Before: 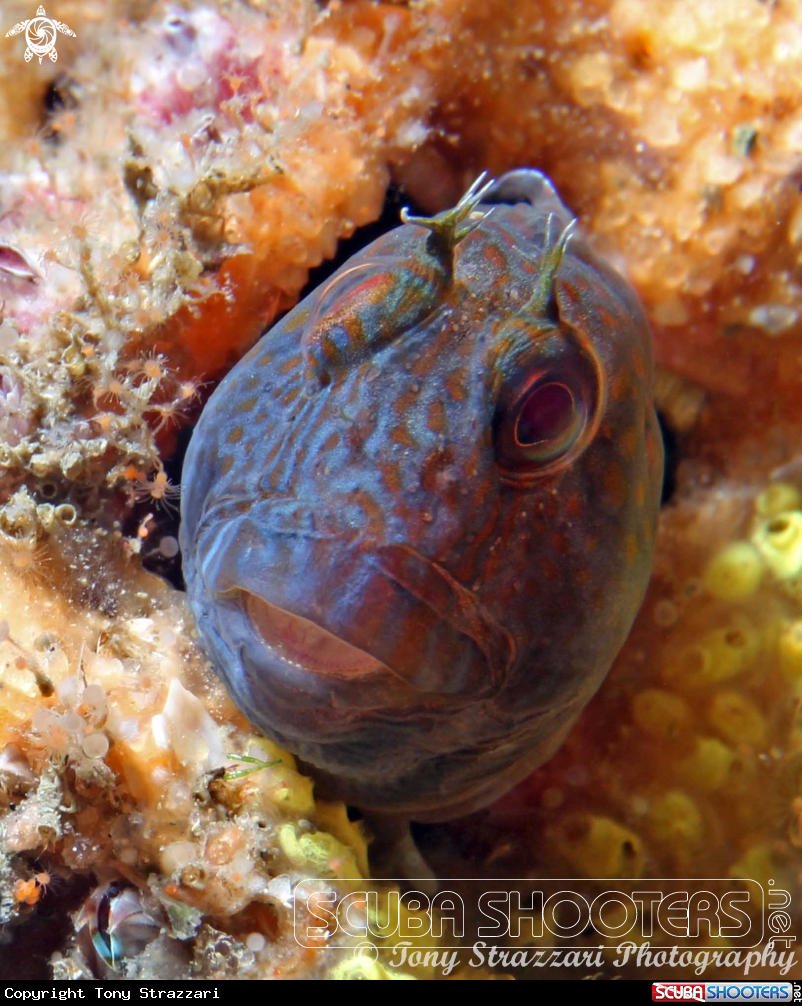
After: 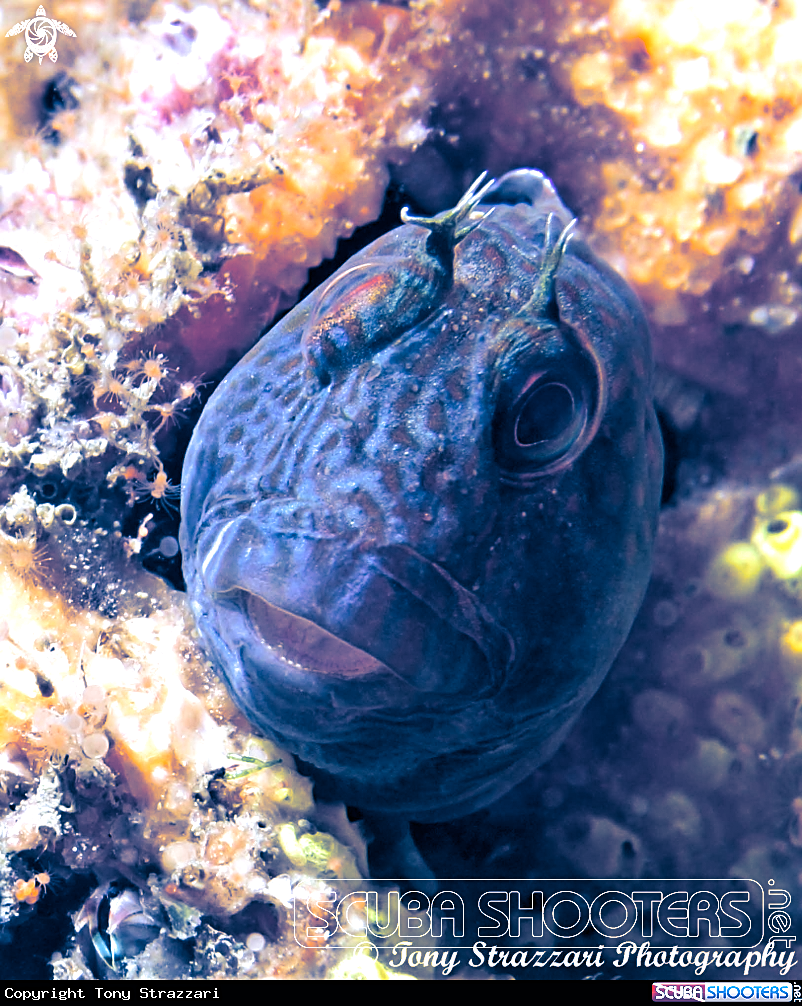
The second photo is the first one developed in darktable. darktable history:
exposure: black level correction 0, exposure 0.7 EV, compensate exposure bias true, compensate highlight preservation false
sharpen: on, module defaults
white balance: red 0.967, blue 1.119, emerald 0.756
split-toning: shadows › hue 226.8°, shadows › saturation 1, highlights › saturation 0, balance -61.41
